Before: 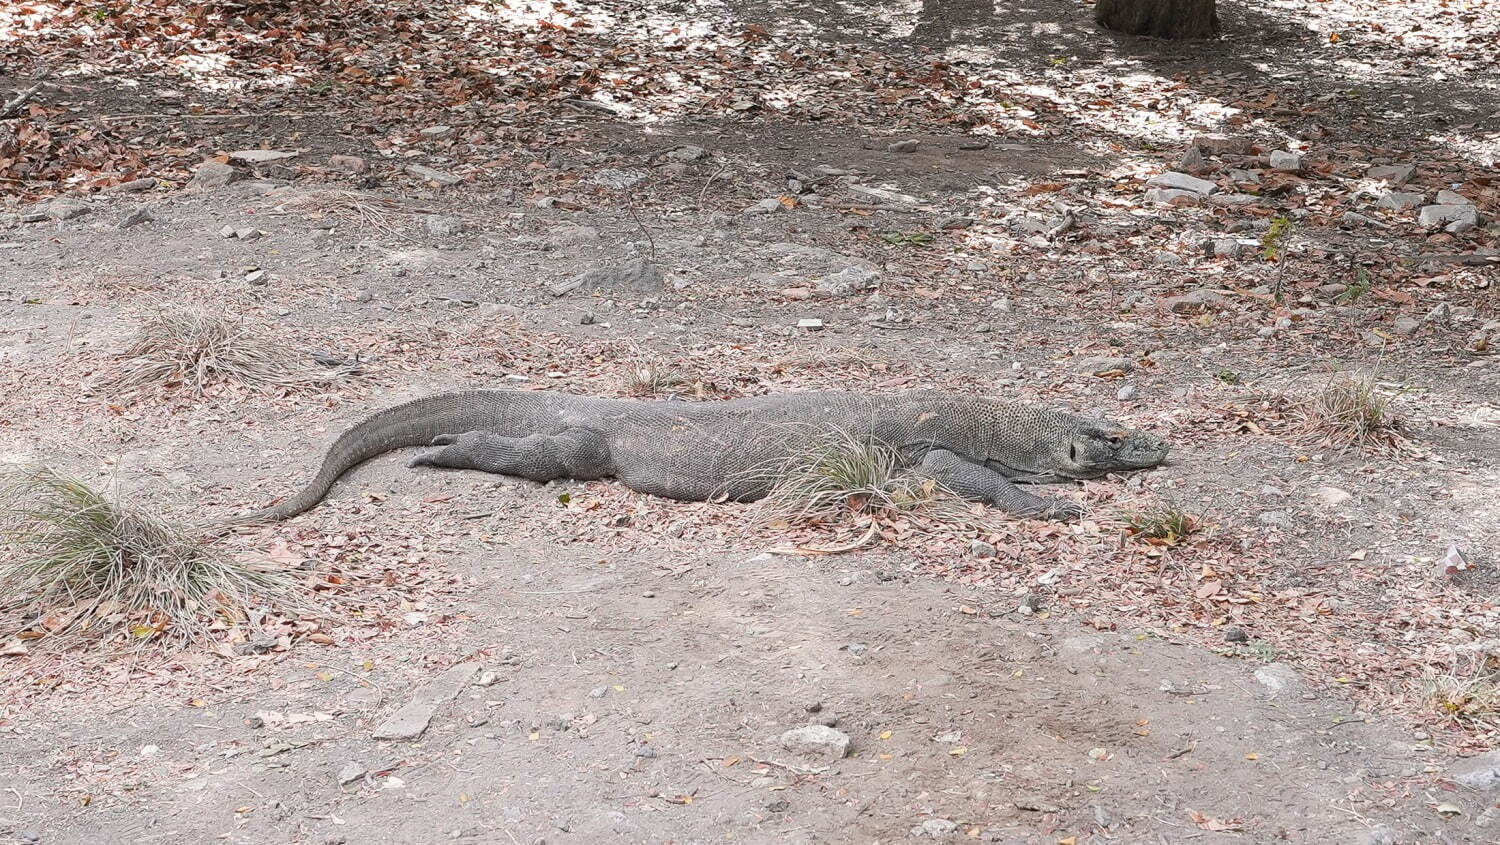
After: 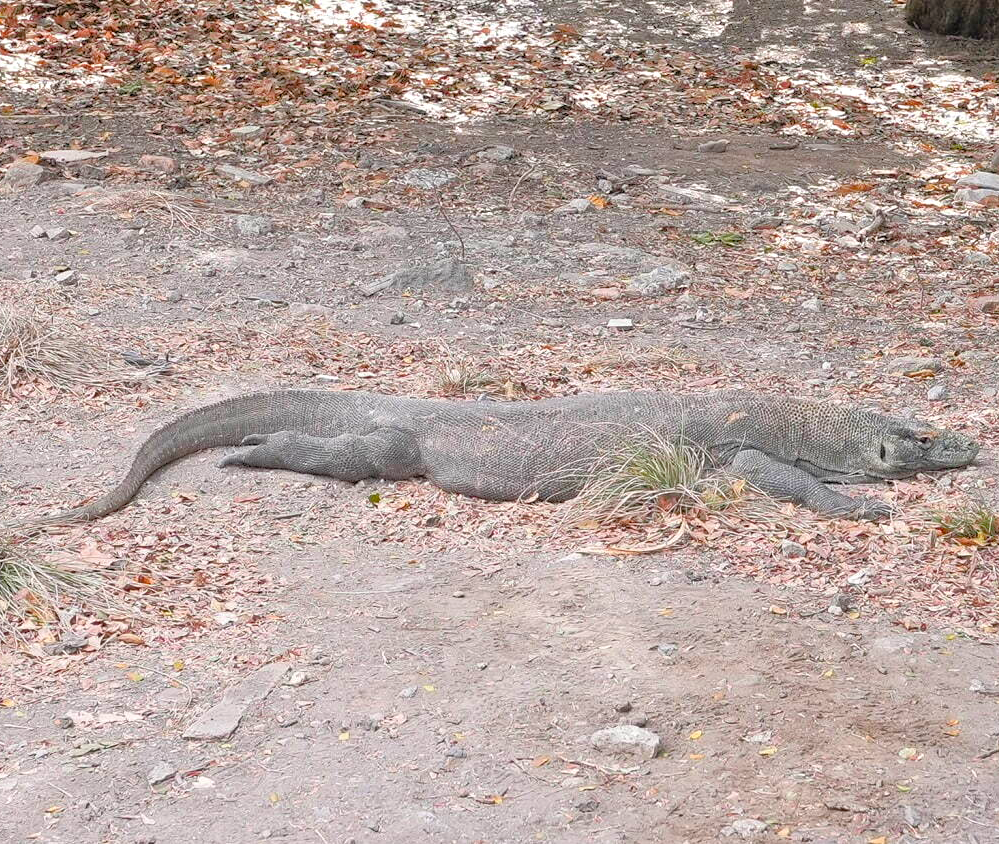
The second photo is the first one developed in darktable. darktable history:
crop and rotate: left 12.673%, right 20.66%
color balance rgb: perceptual saturation grading › global saturation 20%, global vibrance 20%
tone equalizer: -7 EV 0.15 EV, -6 EV 0.6 EV, -5 EV 1.15 EV, -4 EV 1.33 EV, -3 EV 1.15 EV, -2 EV 0.6 EV, -1 EV 0.15 EV, mask exposure compensation -0.5 EV
